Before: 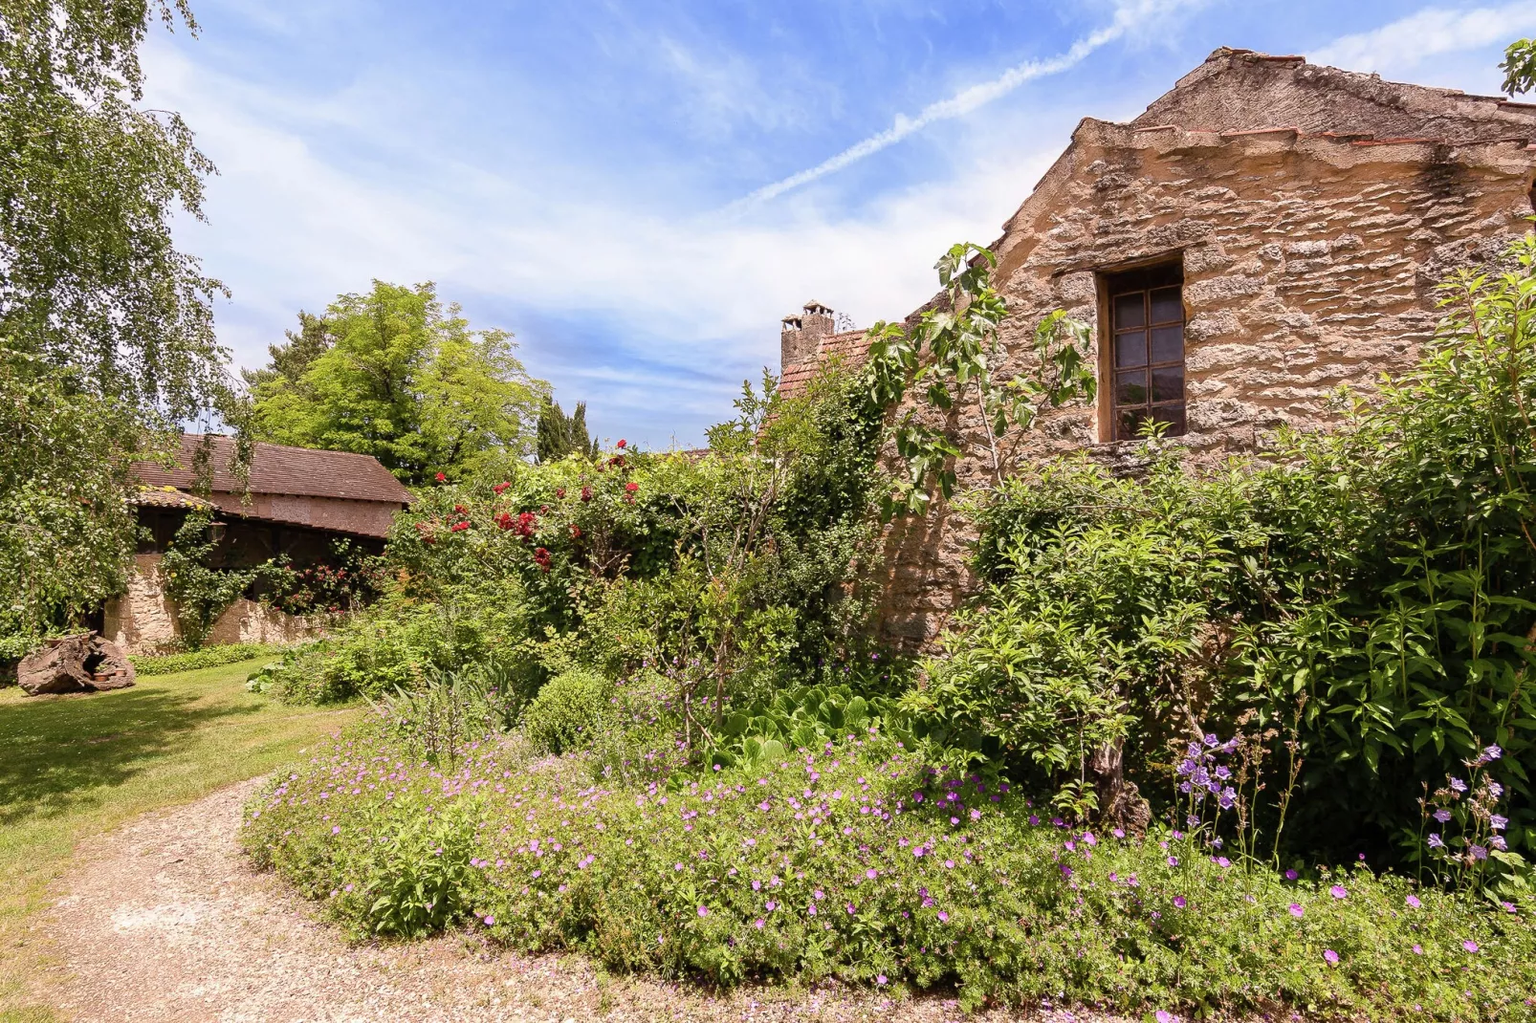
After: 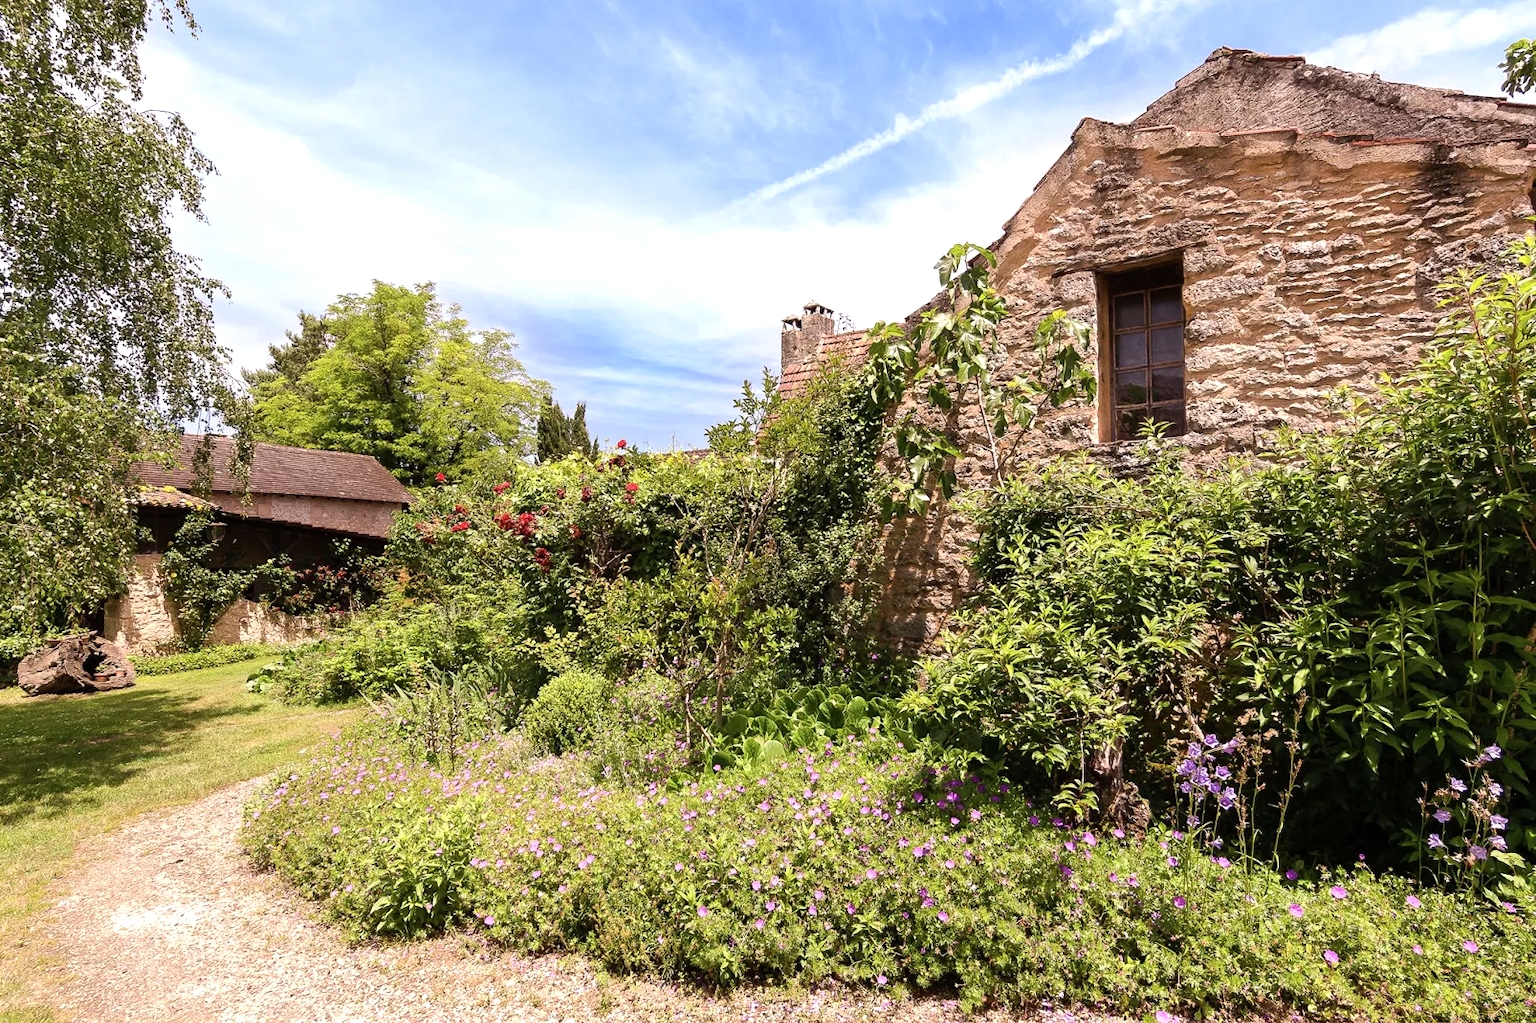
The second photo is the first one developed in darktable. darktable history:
tone equalizer: -8 EV -0.381 EV, -7 EV -0.409 EV, -6 EV -0.309 EV, -5 EV -0.222 EV, -3 EV 0.236 EV, -2 EV 0.314 EV, -1 EV 0.38 EV, +0 EV 0.421 EV, edges refinement/feathering 500, mask exposure compensation -1.57 EV, preserve details no
